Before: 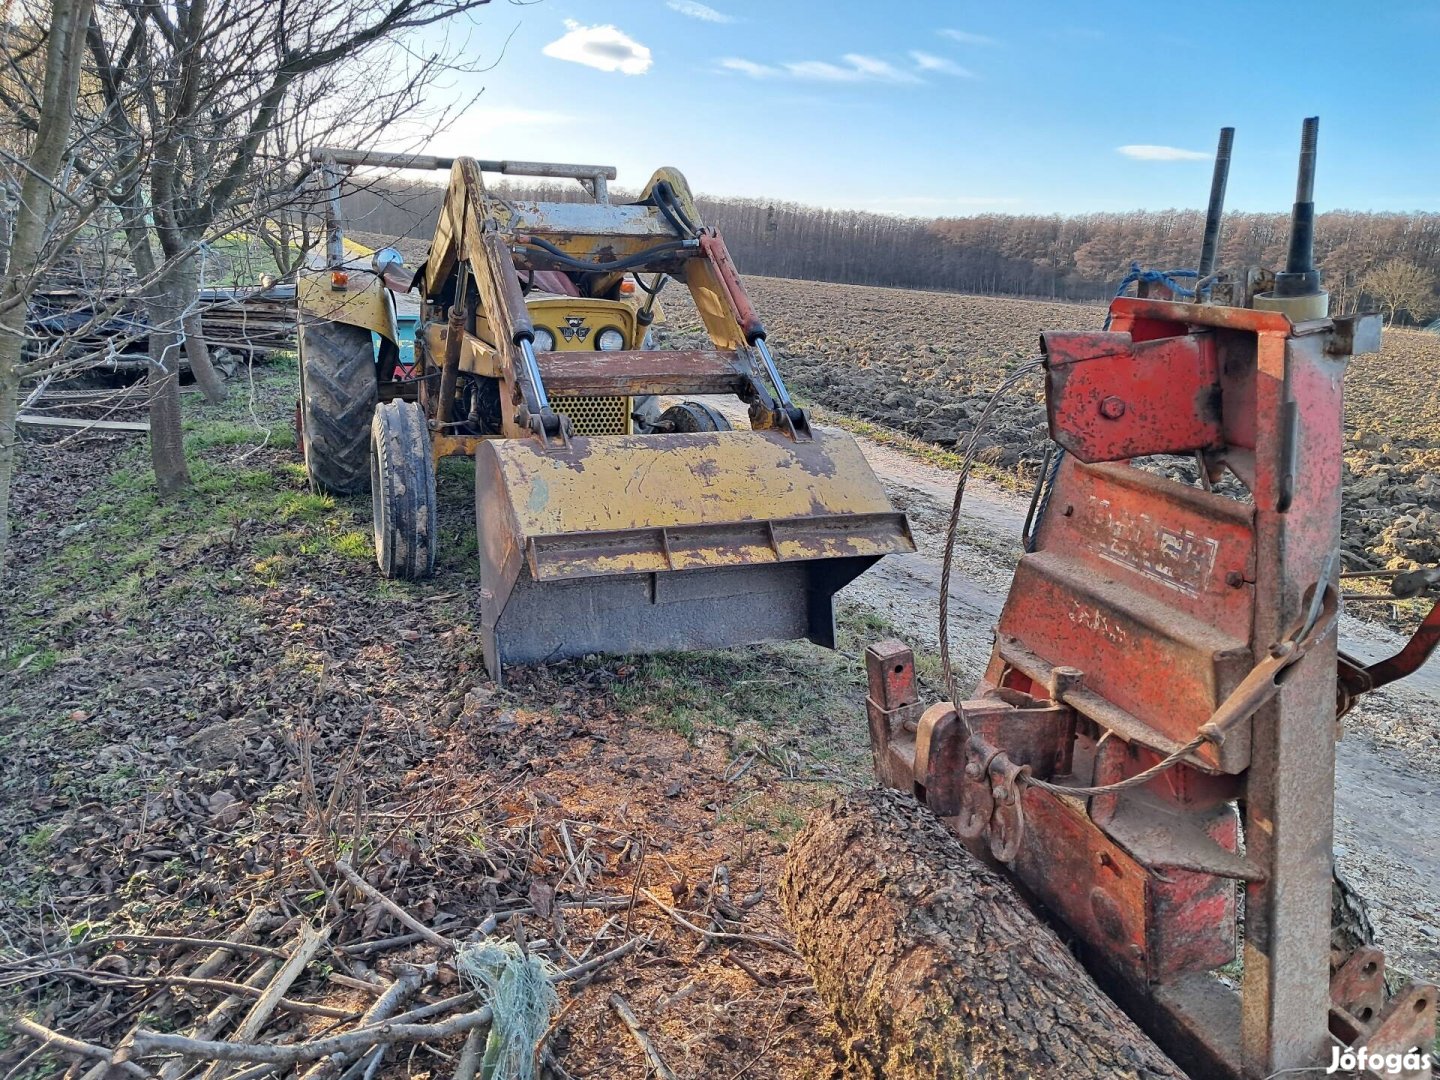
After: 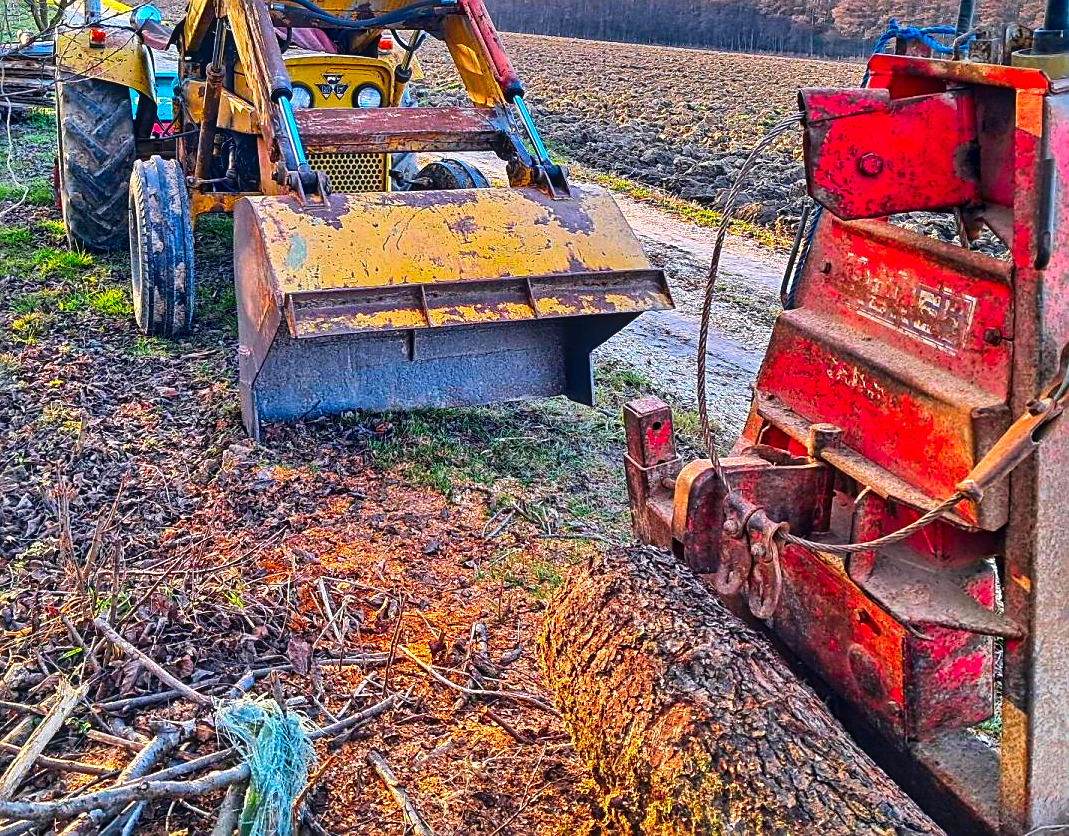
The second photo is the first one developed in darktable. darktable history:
crop: left 16.863%, top 22.52%, right 8.899%
local contrast: on, module defaults
sharpen: on, module defaults
color correction: highlights a* 1.68, highlights b* -1.84, saturation 2.53
tone equalizer: -8 EV -0.781 EV, -7 EV -0.674 EV, -6 EV -0.626 EV, -5 EV -0.376 EV, -3 EV 0.368 EV, -2 EV 0.6 EV, -1 EV 0.695 EV, +0 EV 0.733 EV, edges refinement/feathering 500, mask exposure compensation -1.57 EV, preserve details no
contrast brightness saturation: contrast -0.07, brightness -0.032, saturation -0.112
